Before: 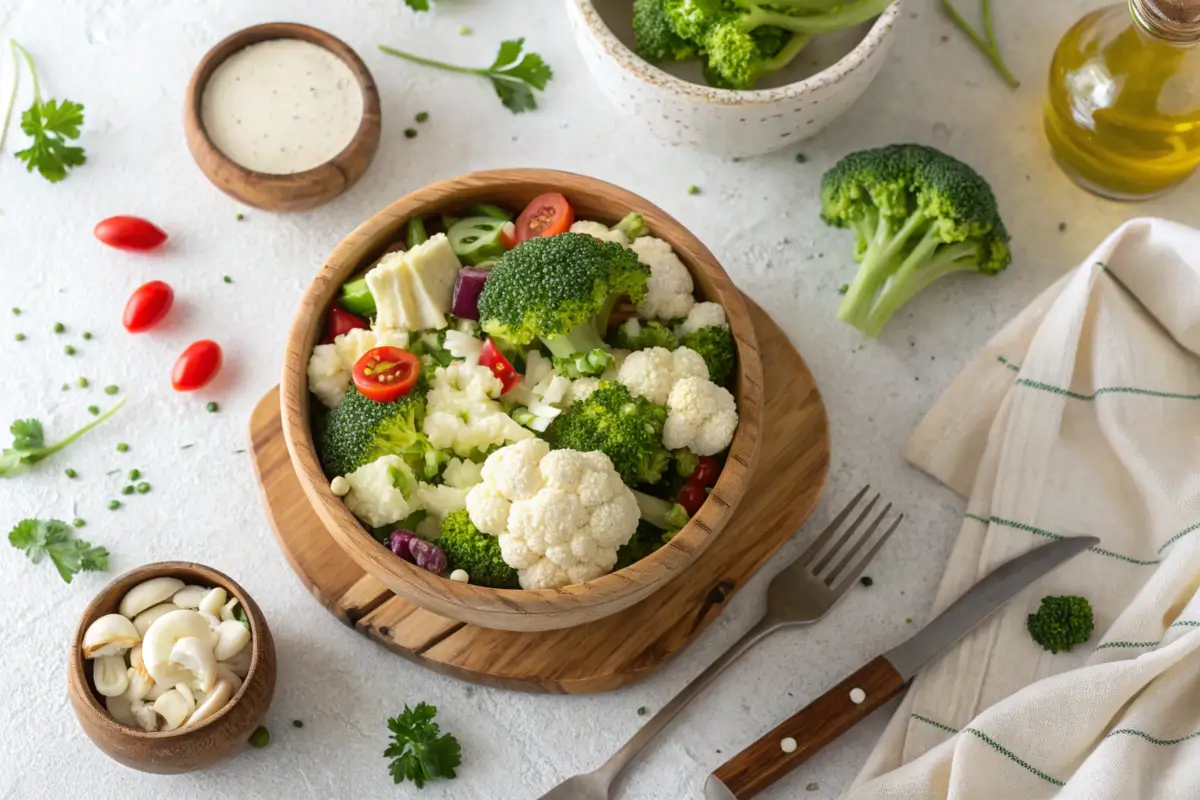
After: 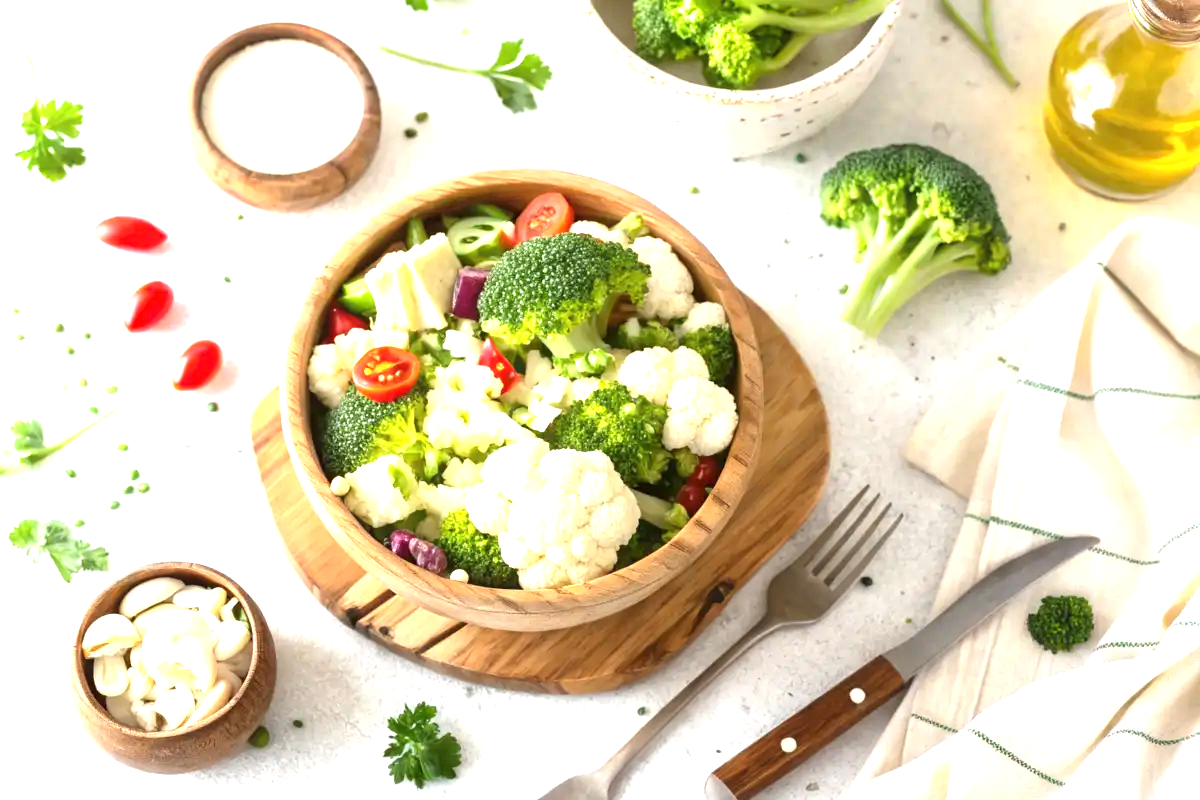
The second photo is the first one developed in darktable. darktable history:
exposure: black level correction 0, exposure 1.45 EV, compensate highlight preservation false
